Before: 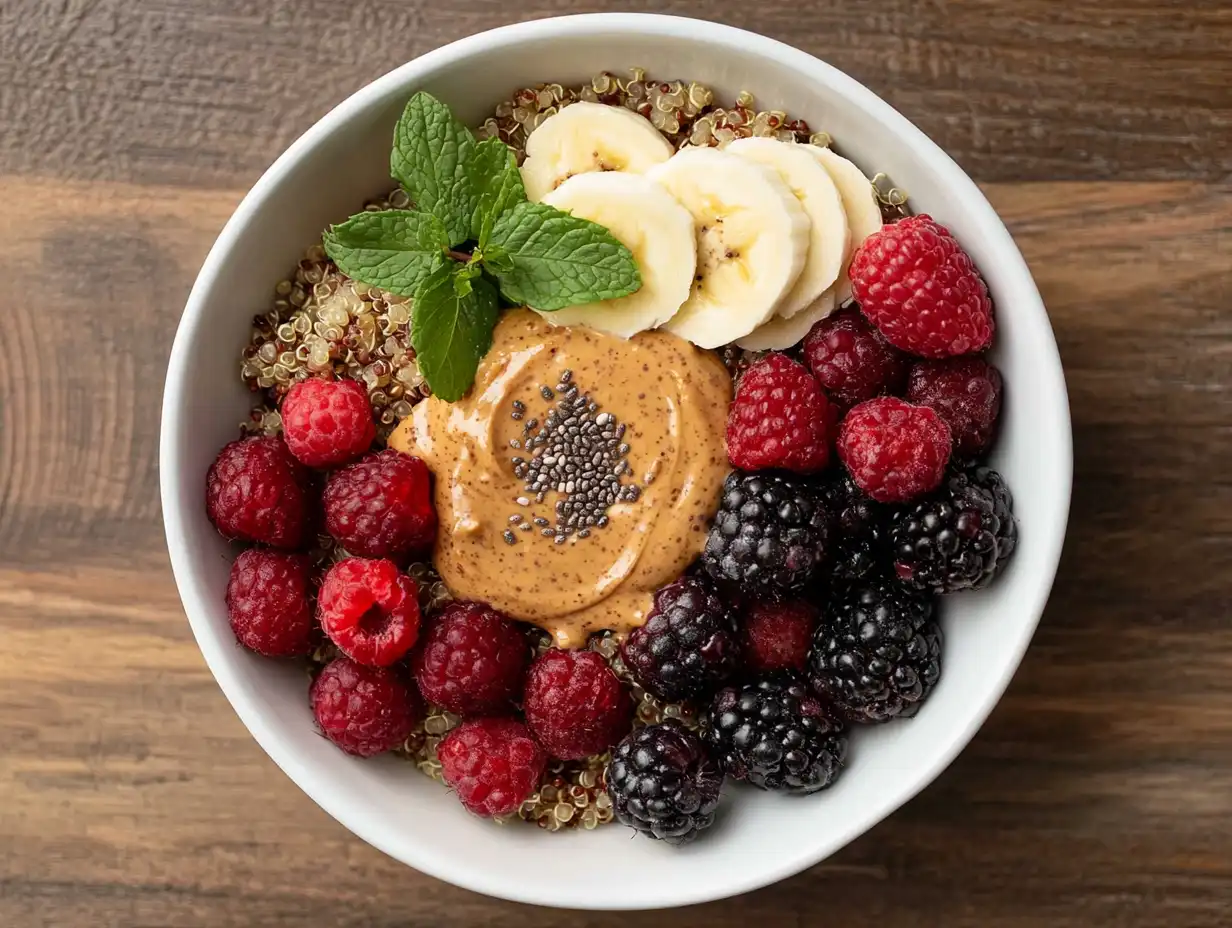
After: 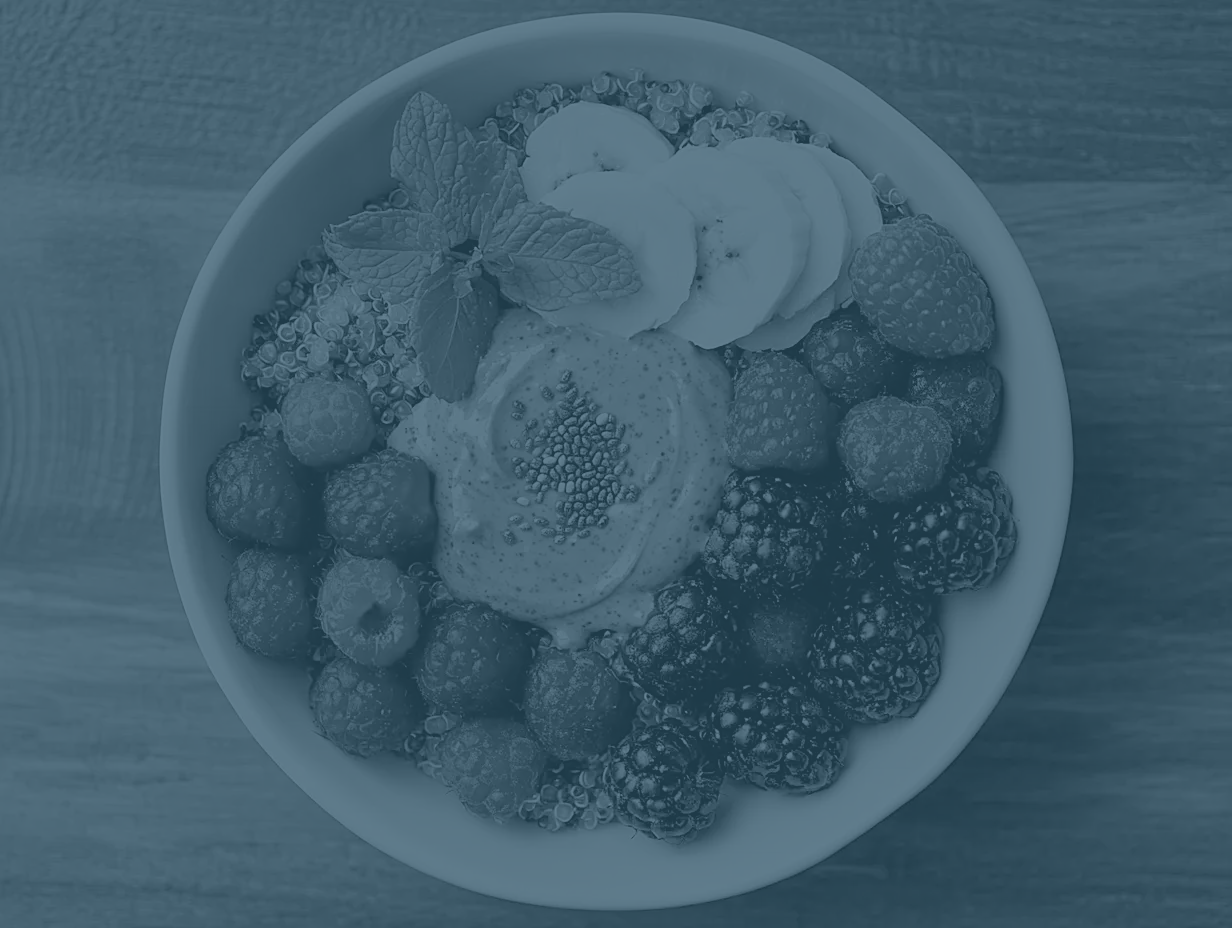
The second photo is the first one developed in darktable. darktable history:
colorize: hue 194.4°, saturation 29%, source mix 61.75%, lightness 3.98%, version 1
sharpen: on, module defaults
contrast brightness saturation: contrast -0.32, brightness 0.75, saturation -0.78
white balance: red 1.004, blue 1.024
